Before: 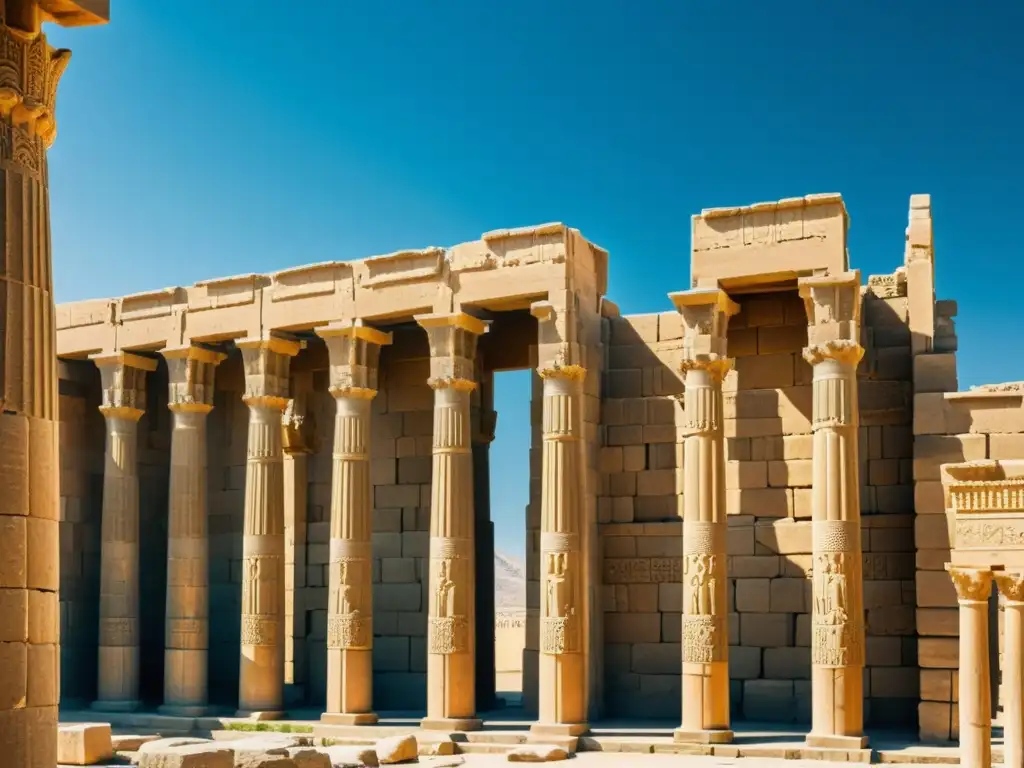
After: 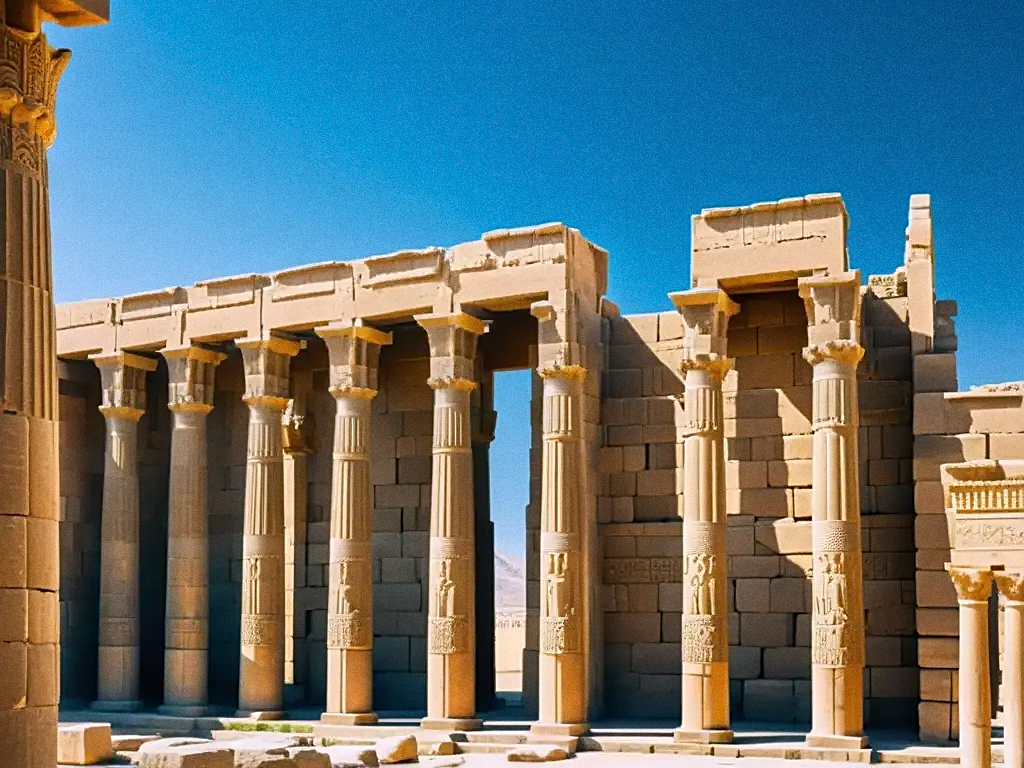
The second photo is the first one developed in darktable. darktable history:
sharpen: on, module defaults
grain: coarseness 0.09 ISO
tone equalizer: on, module defaults
white balance: red 1.004, blue 1.096
